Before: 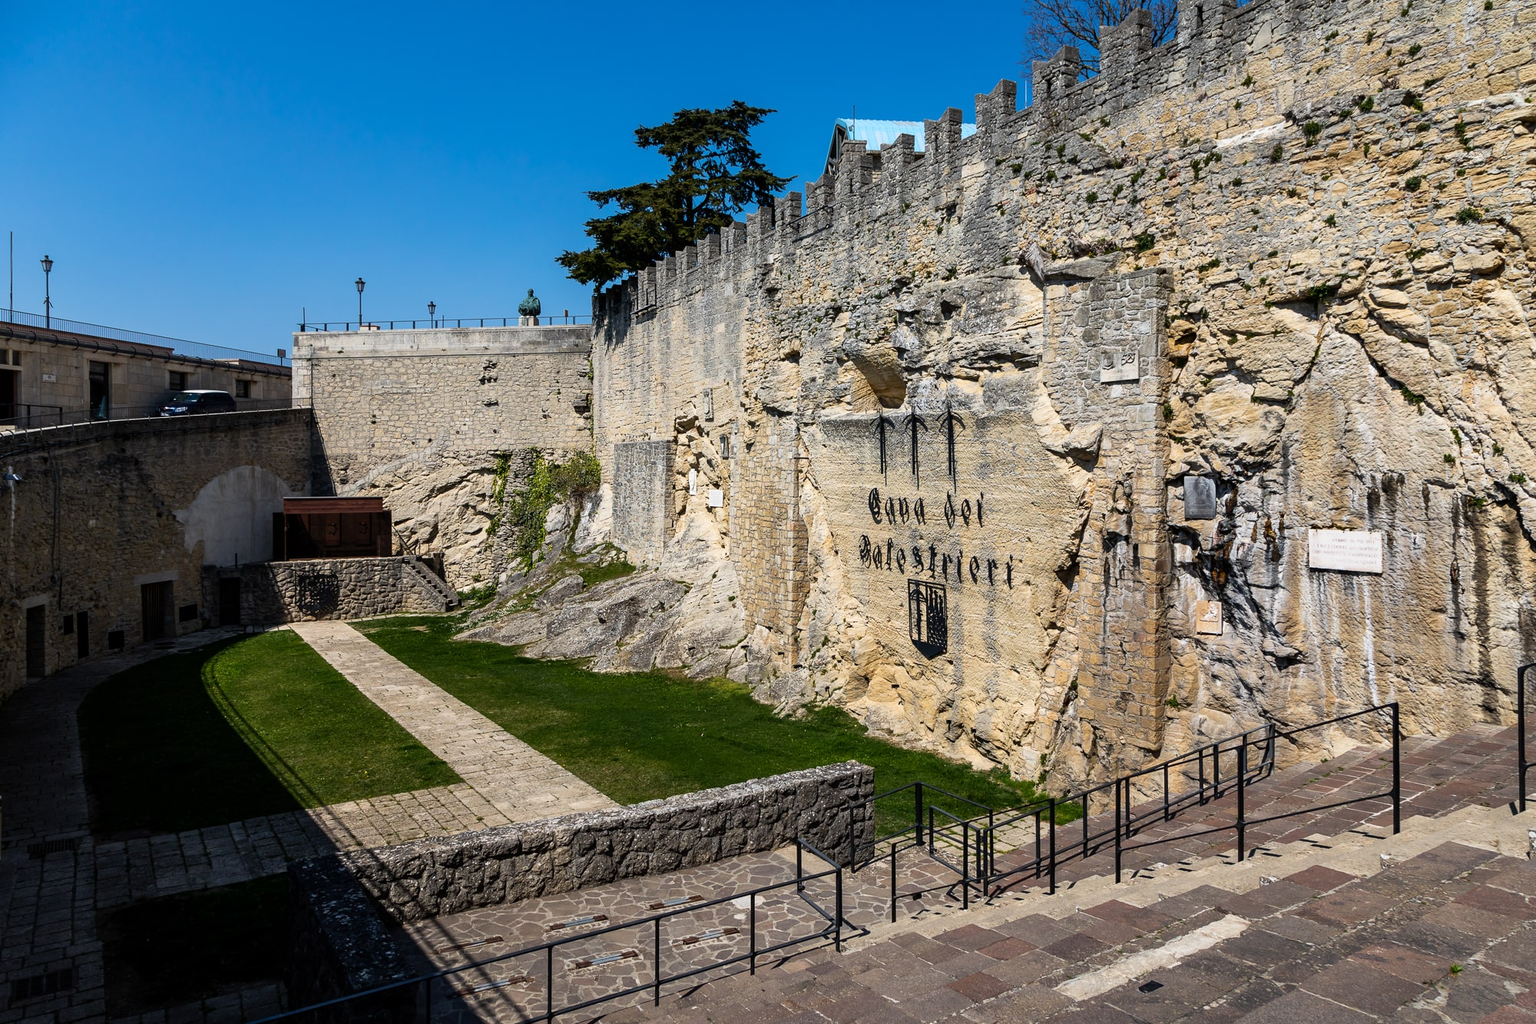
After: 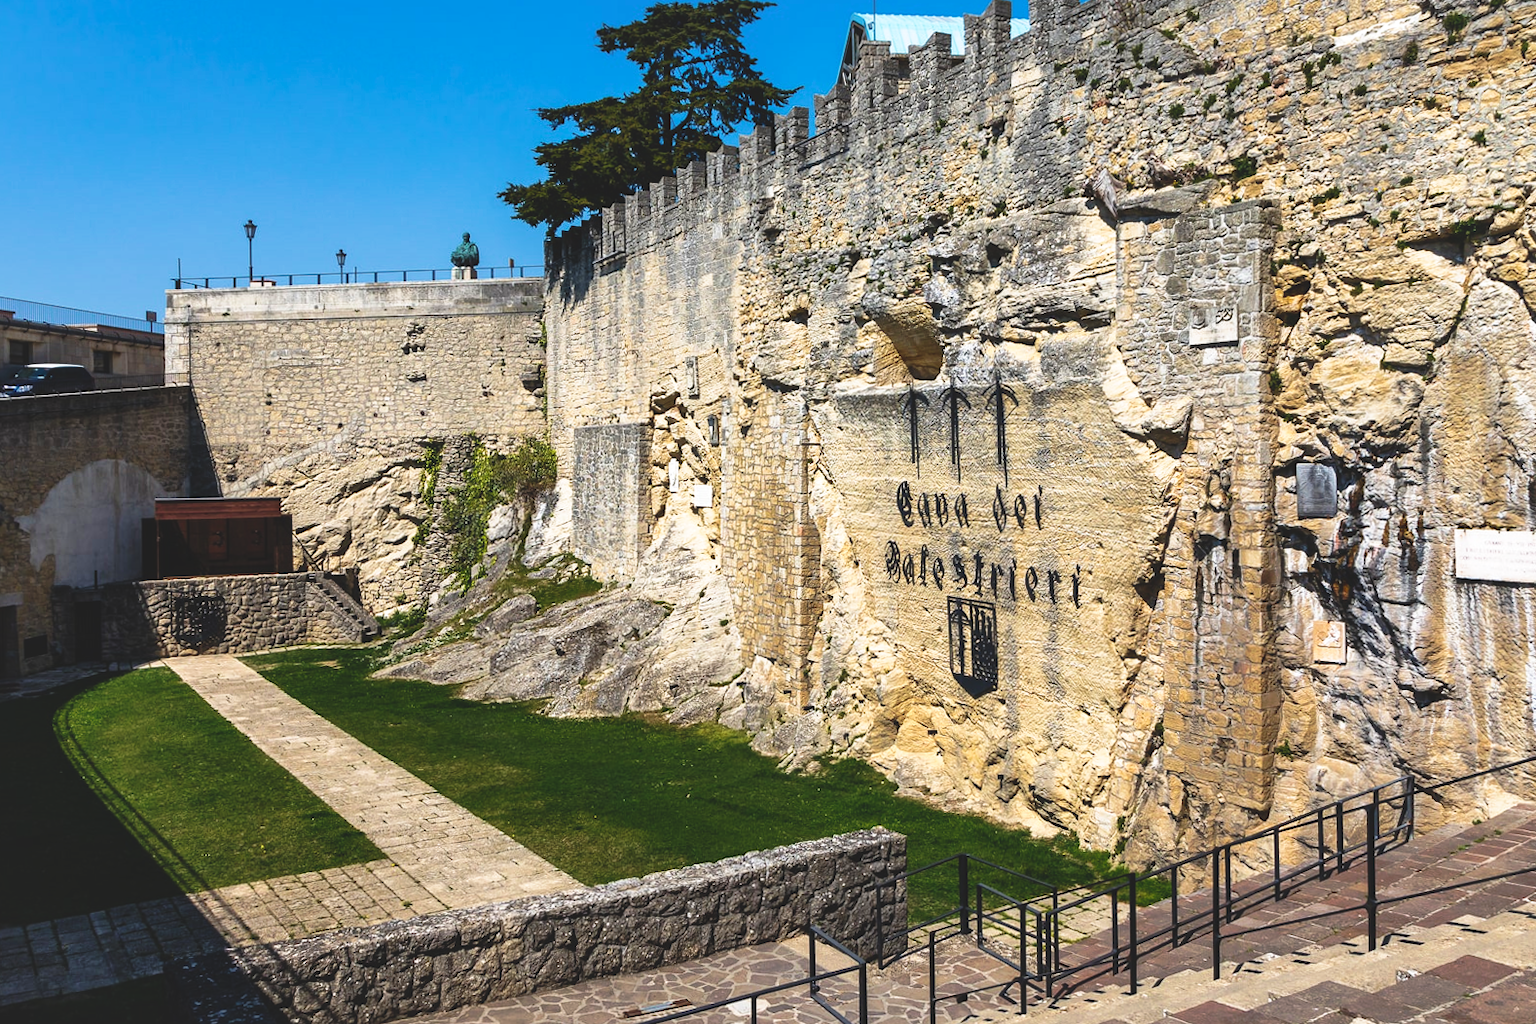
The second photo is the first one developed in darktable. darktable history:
shadows and highlights: on, module defaults
tone equalizer: -8 EV -0.417 EV, -7 EV -0.389 EV, -6 EV -0.333 EV, -5 EV -0.222 EV, -3 EV 0.222 EV, -2 EV 0.333 EV, -1 EV 0.389 EV, +0 EV 0.417 EV, edges refinement/feathering 500, mask exposure compensation -1.57 EV, preserve details no
tone curve: curves: ch0 [(0, 0) (0.003, 0.047) (0.011, 0.047) (0.025, 0.047) (0.044, 0.049) (0.069, 0.051) (0.1, 0.062) (0.136, 0.086) (0.177, 0.125) (0.224, 0.178) (0.277, 0.246) (0.335, 0.324) (0.399, 0.407) (0.468, 0.48) (0.543, 0.57) (0.623, 0.675) (0.709, 0.772) (0.801, 0.876) (0.898, 0.963) (1, 1)], preserve colors none
color balance: lift [1.01, 1, 1, 1], gamma [1.097, 1, 1, 1], gain [0.85, 1, 1, 1]
crop and rotate: left 10.071%, top 10.071%, right 10.02%, bottom 10.02%
velvia: on, module defaults
rotate and perspective: rotation -0.45°, automatic cropping original format, crop left 0.008, crop right 0.992, crop top 0.012, crop bottom 0.988
